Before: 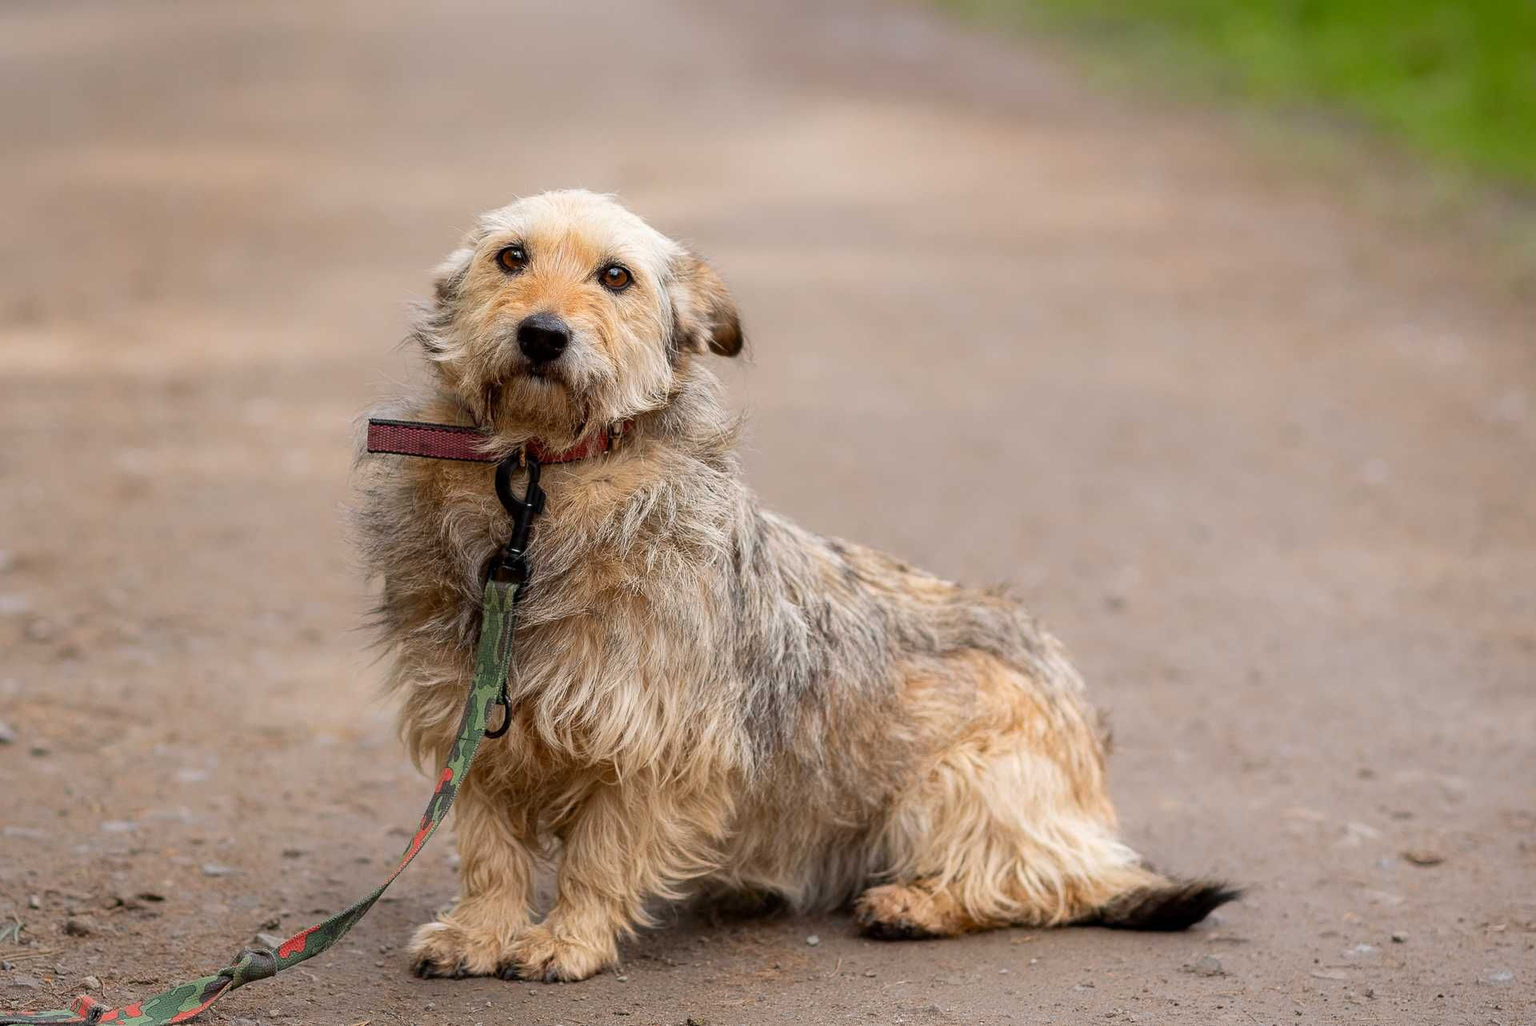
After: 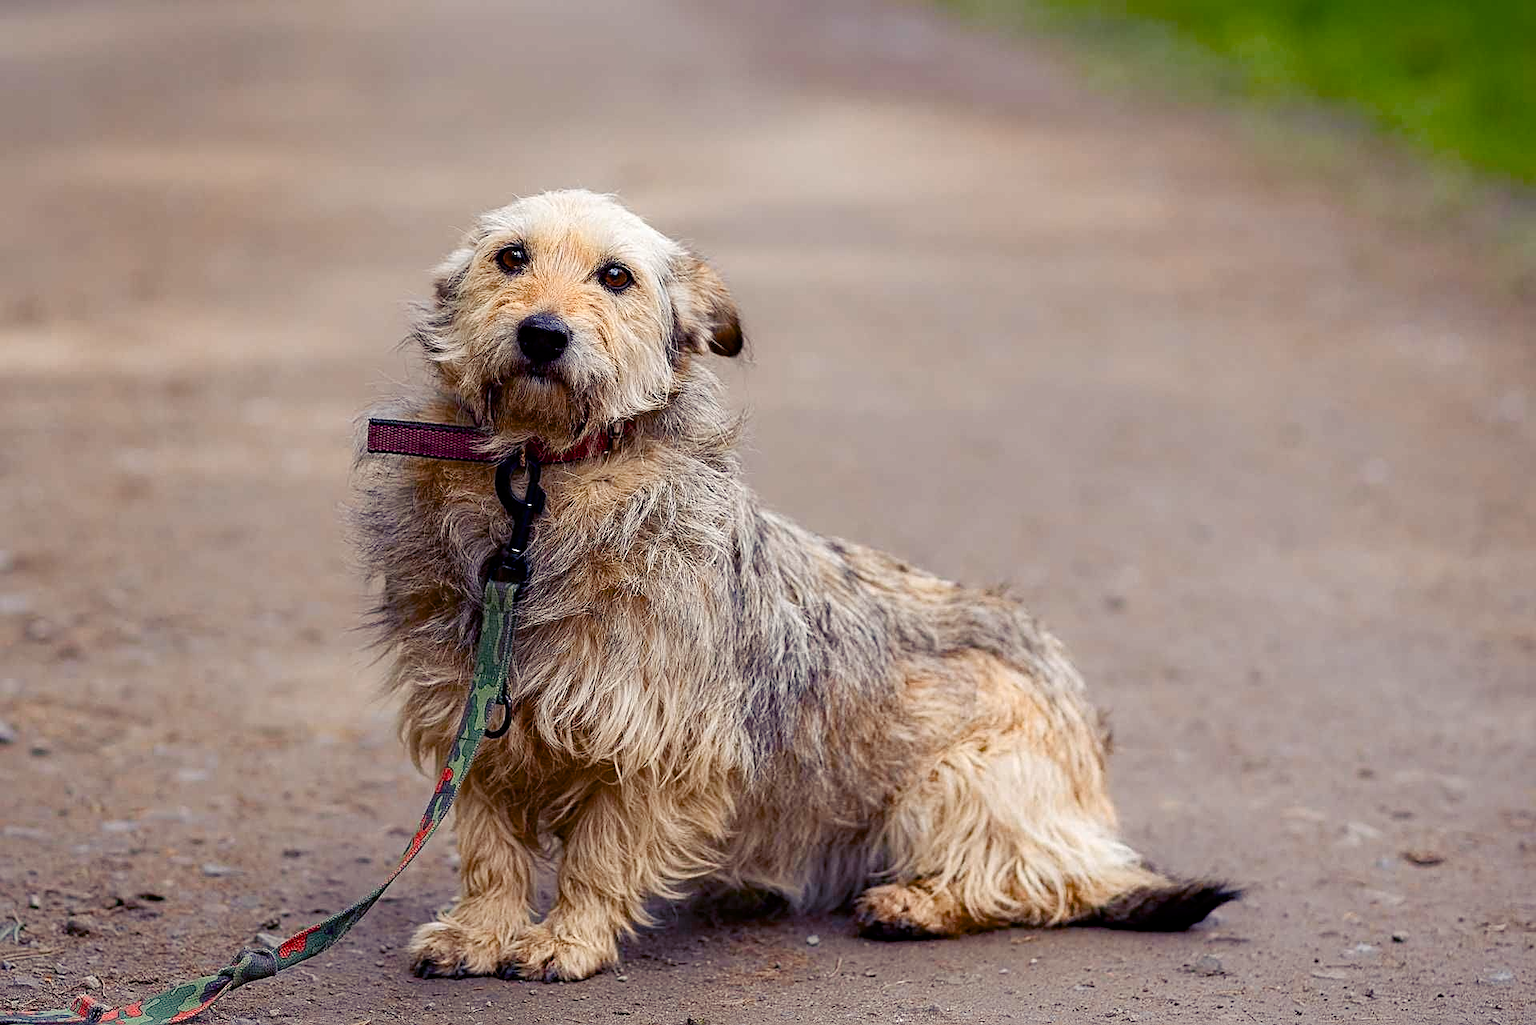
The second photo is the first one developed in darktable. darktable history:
haze removal: compatibility mode true, adaptive false
sharpen: on, module defaults
color balance rgb: shadows lift › luminance -28.964%, shadows lift › chroma 14.814%, shadows lift › hue 270.41°, perceptual saturation grading › global saturation -0.111%, perceptual saturation grading › highlights -33.768%, perceptual saturation grading › mid-tones 14.981%, perceptual saturation grading › shadows 49.026%, saturation formula JzAzBz (2021)
